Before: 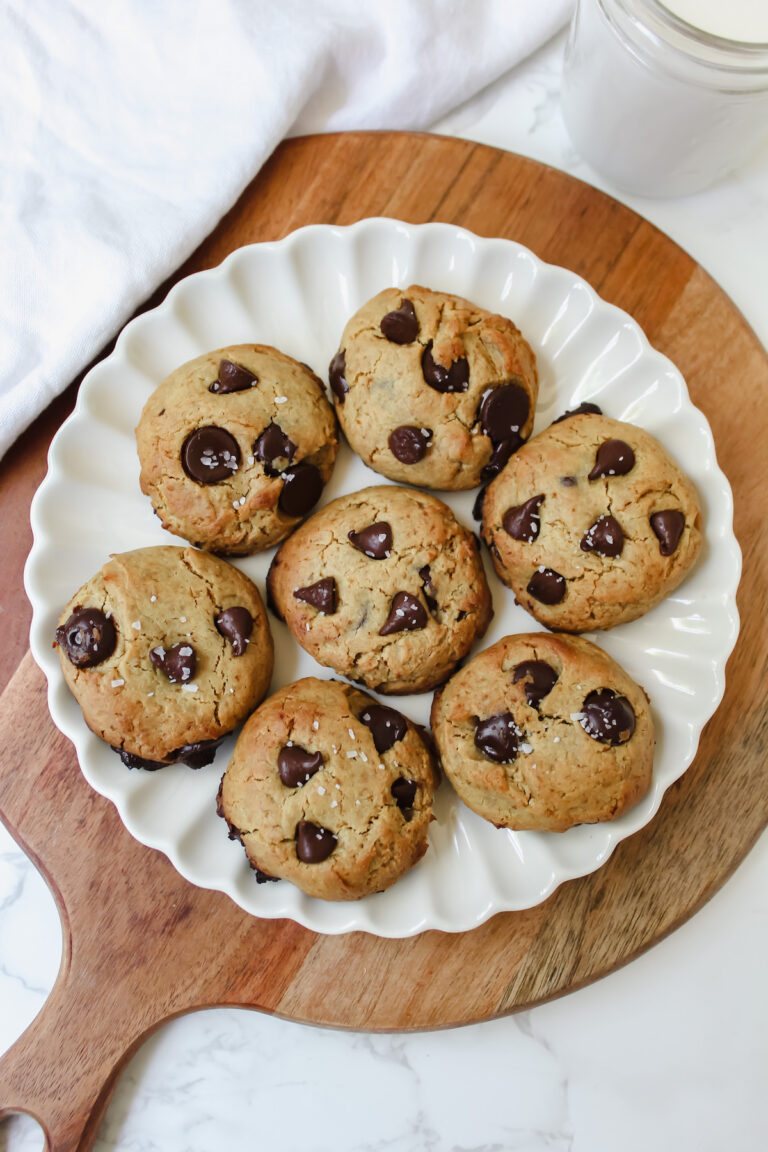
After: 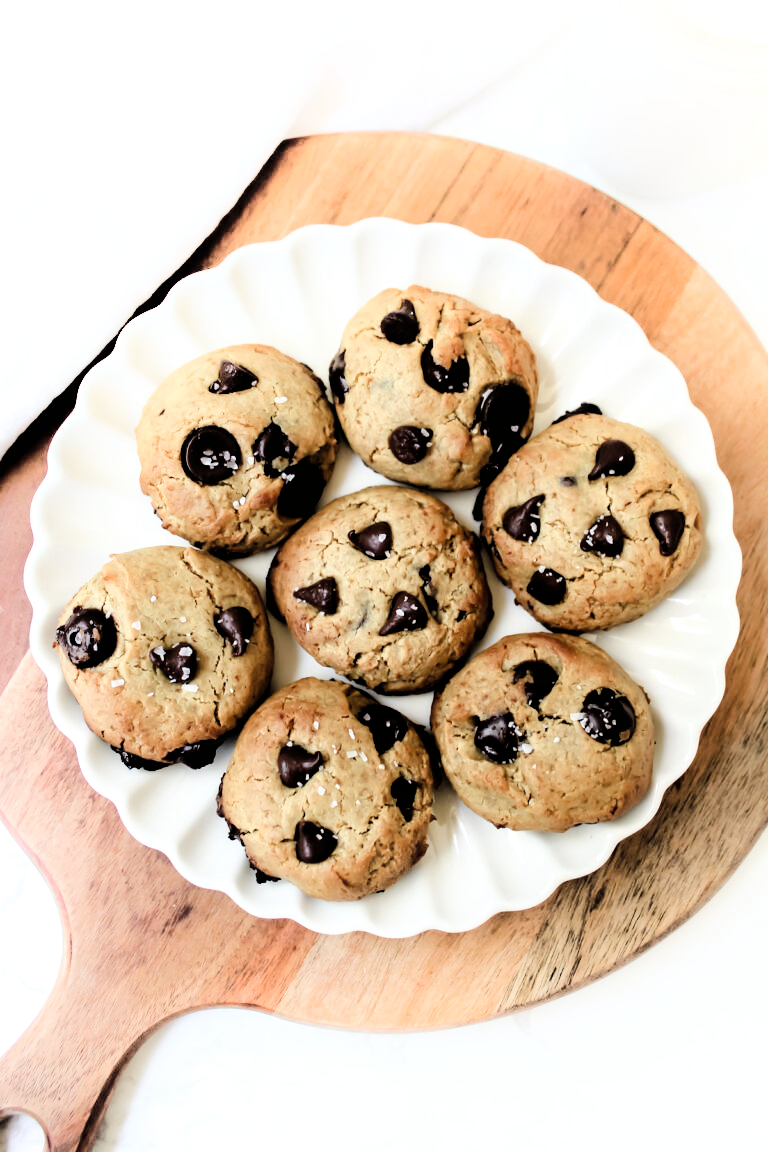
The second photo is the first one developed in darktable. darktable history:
filmic rgb: black relative exposure -3.6 EV, white relative exposure 2.13 EV, threshold 5.98 EV, hardness 3.63, enable highlight reconstruction true
shadows and highlights: shadows -89.62, highlights 89.34, highlights color adjustment 49.05%, soften with gaussian
